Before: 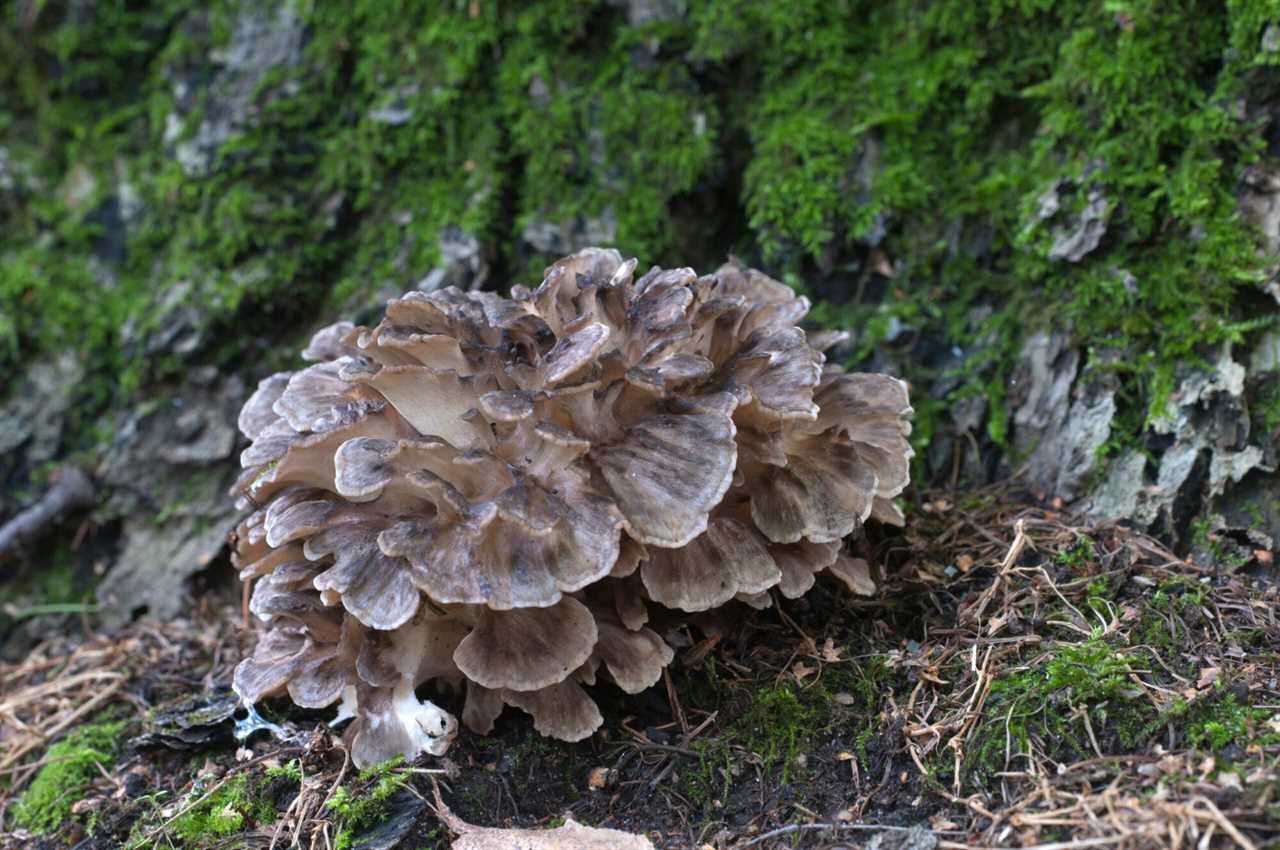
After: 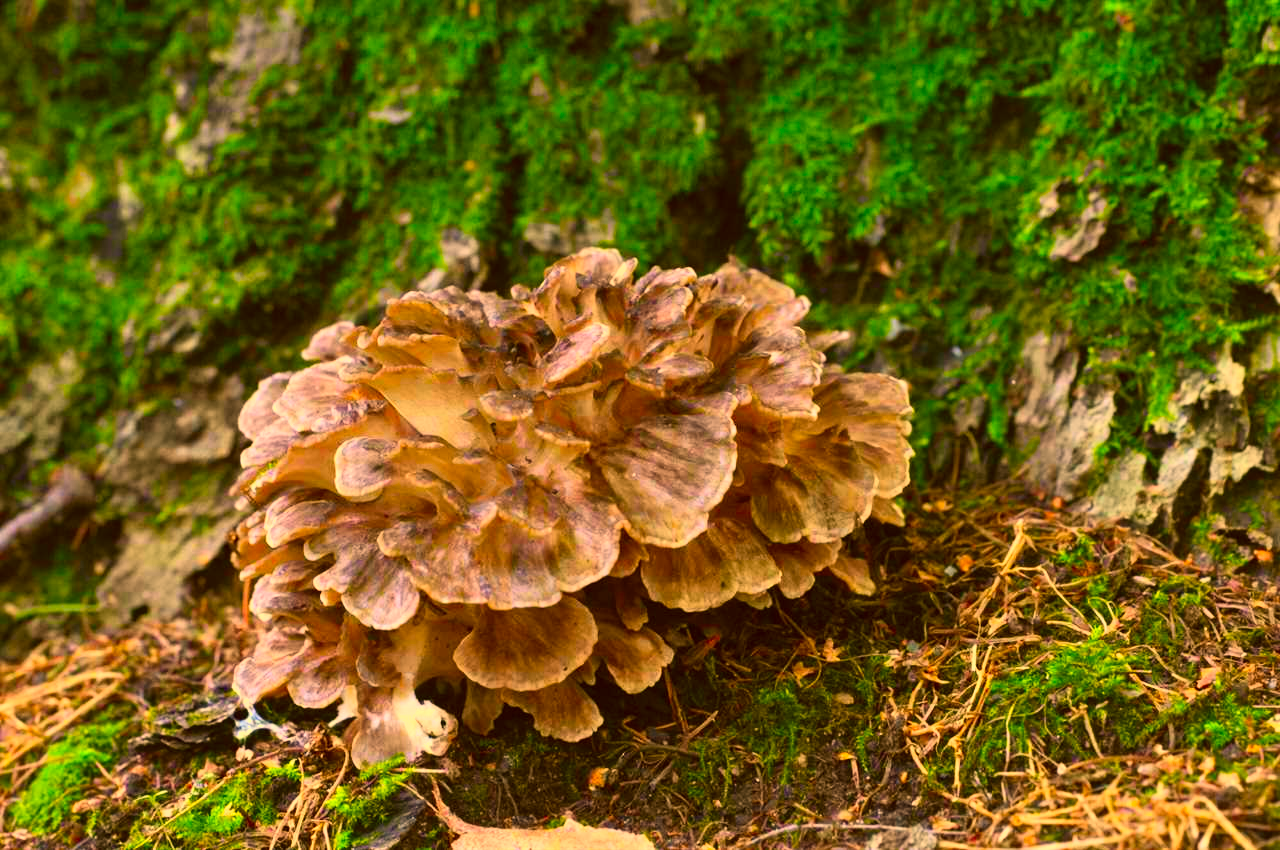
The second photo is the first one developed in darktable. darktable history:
contrast brightness saturation: contrast 0.203, brightness 0.159, saturation 0.22
color correction: highlights a* 10.68, highlights b* 30.22, shadows a* 2.73, shadows b* 17.3, saturation 1.75
